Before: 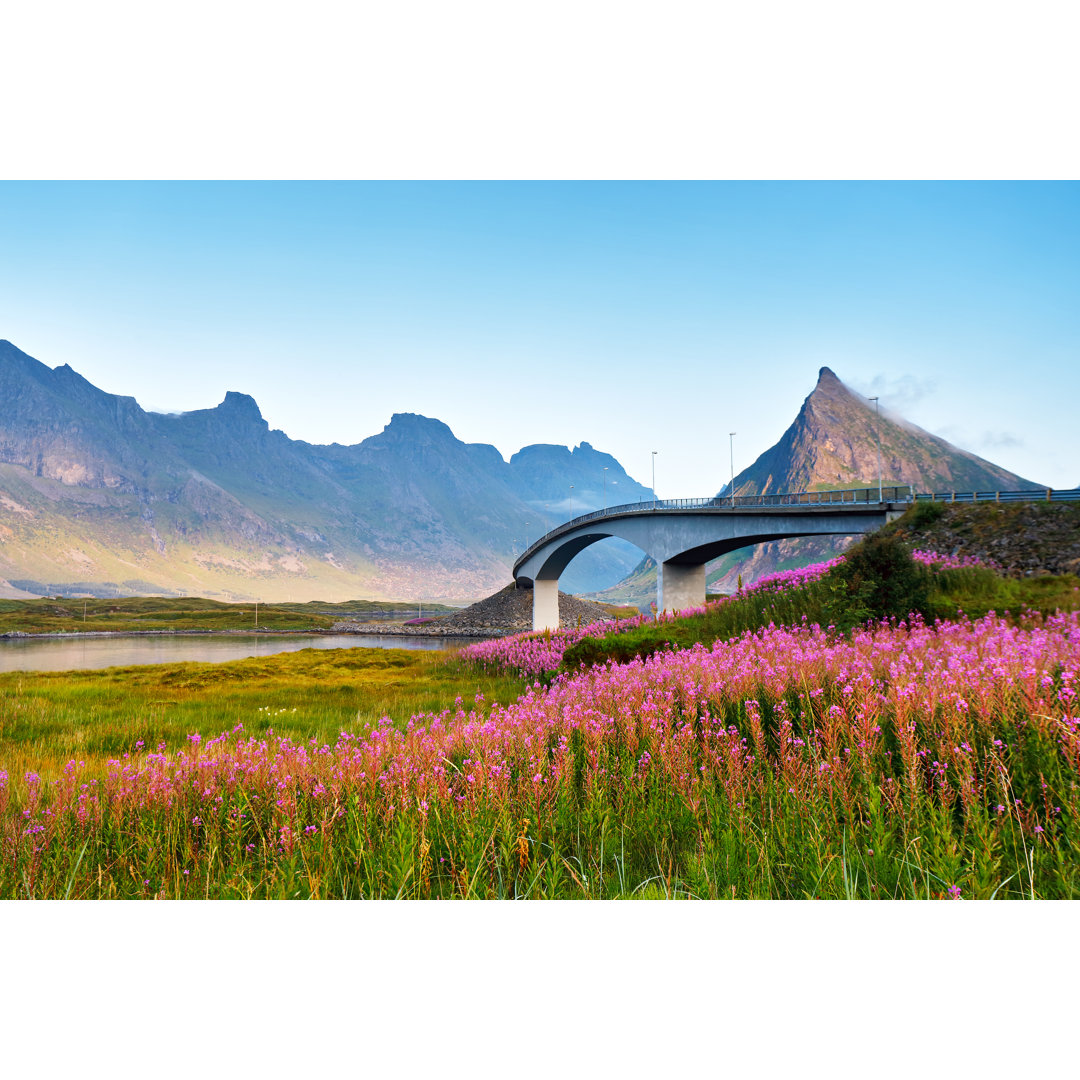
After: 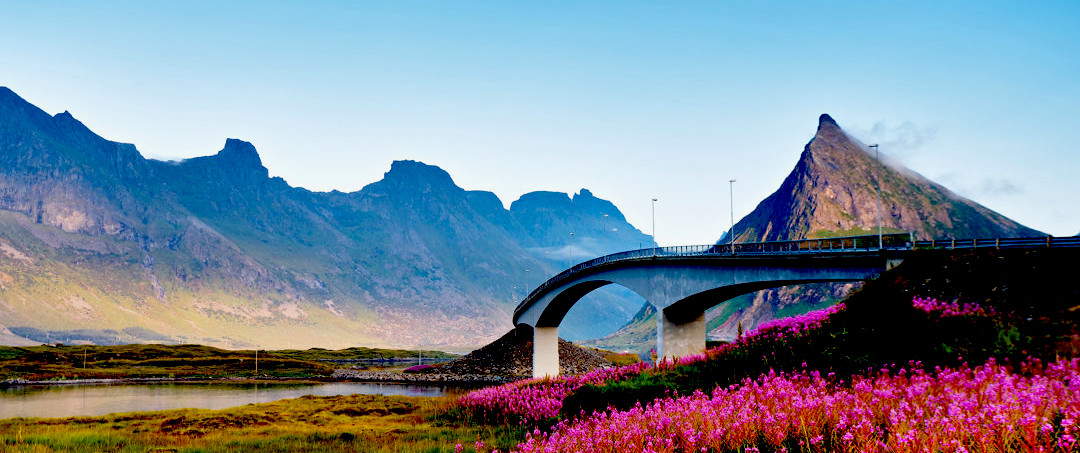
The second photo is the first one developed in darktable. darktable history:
crop and rotate: top 23.539%, bottom 34.495%
exposure: black level correction 0.099, exposure -0.085 EV, compensate highlight preservation false
